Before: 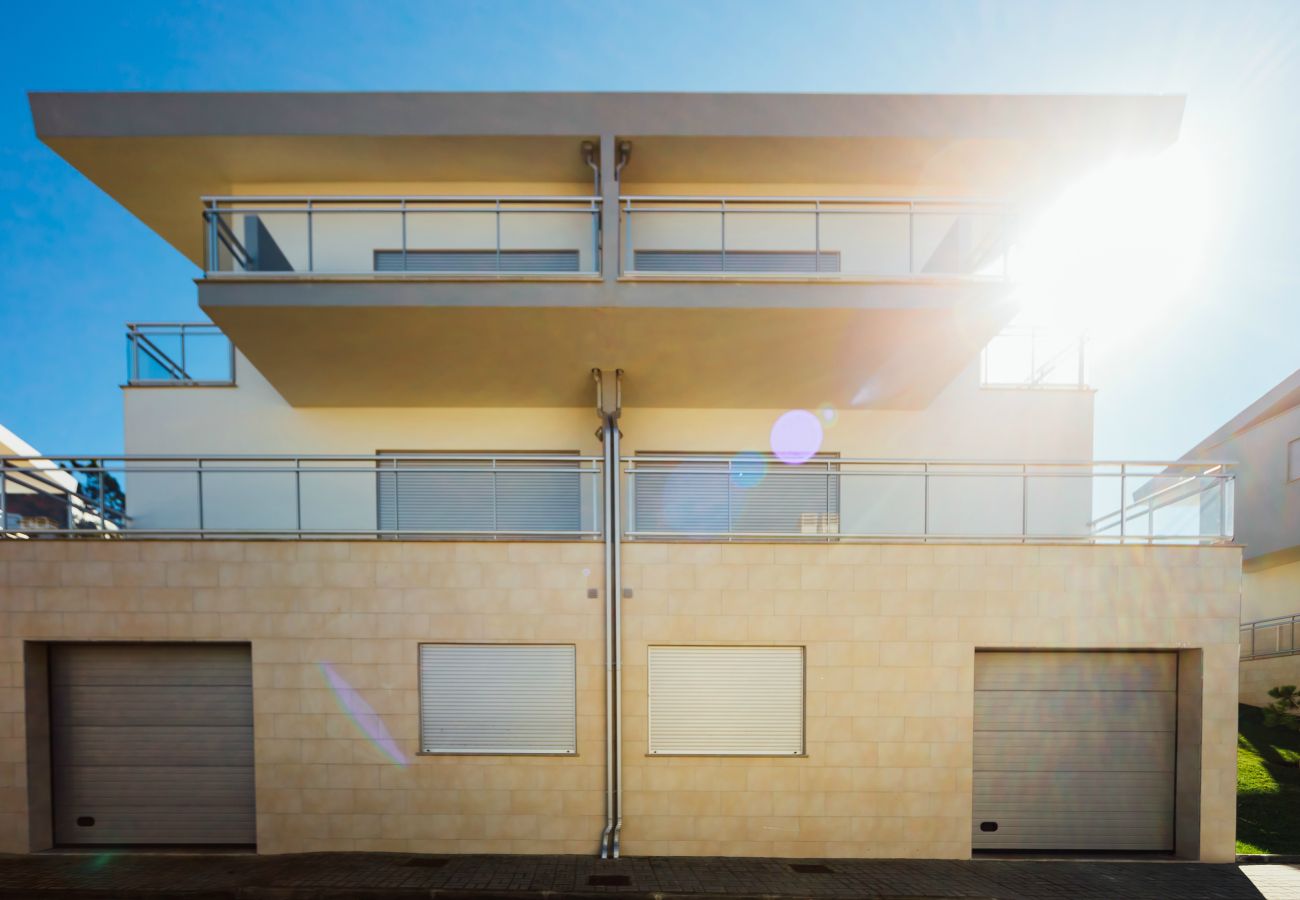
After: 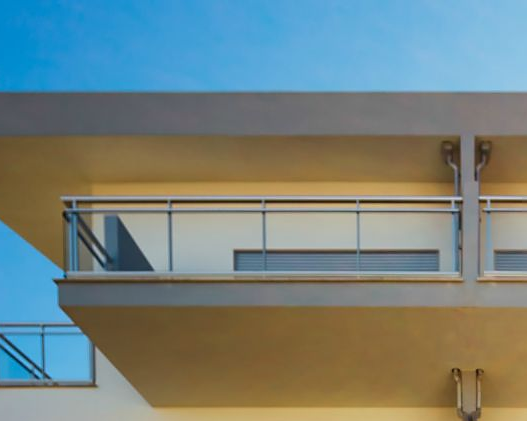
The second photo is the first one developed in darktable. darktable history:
crop and rotate: left 10.839%, top 0.11%, right 48.548%, bottom 53.012%
sharpen: radius 1.83, amount 0.409, threshold 1.713
